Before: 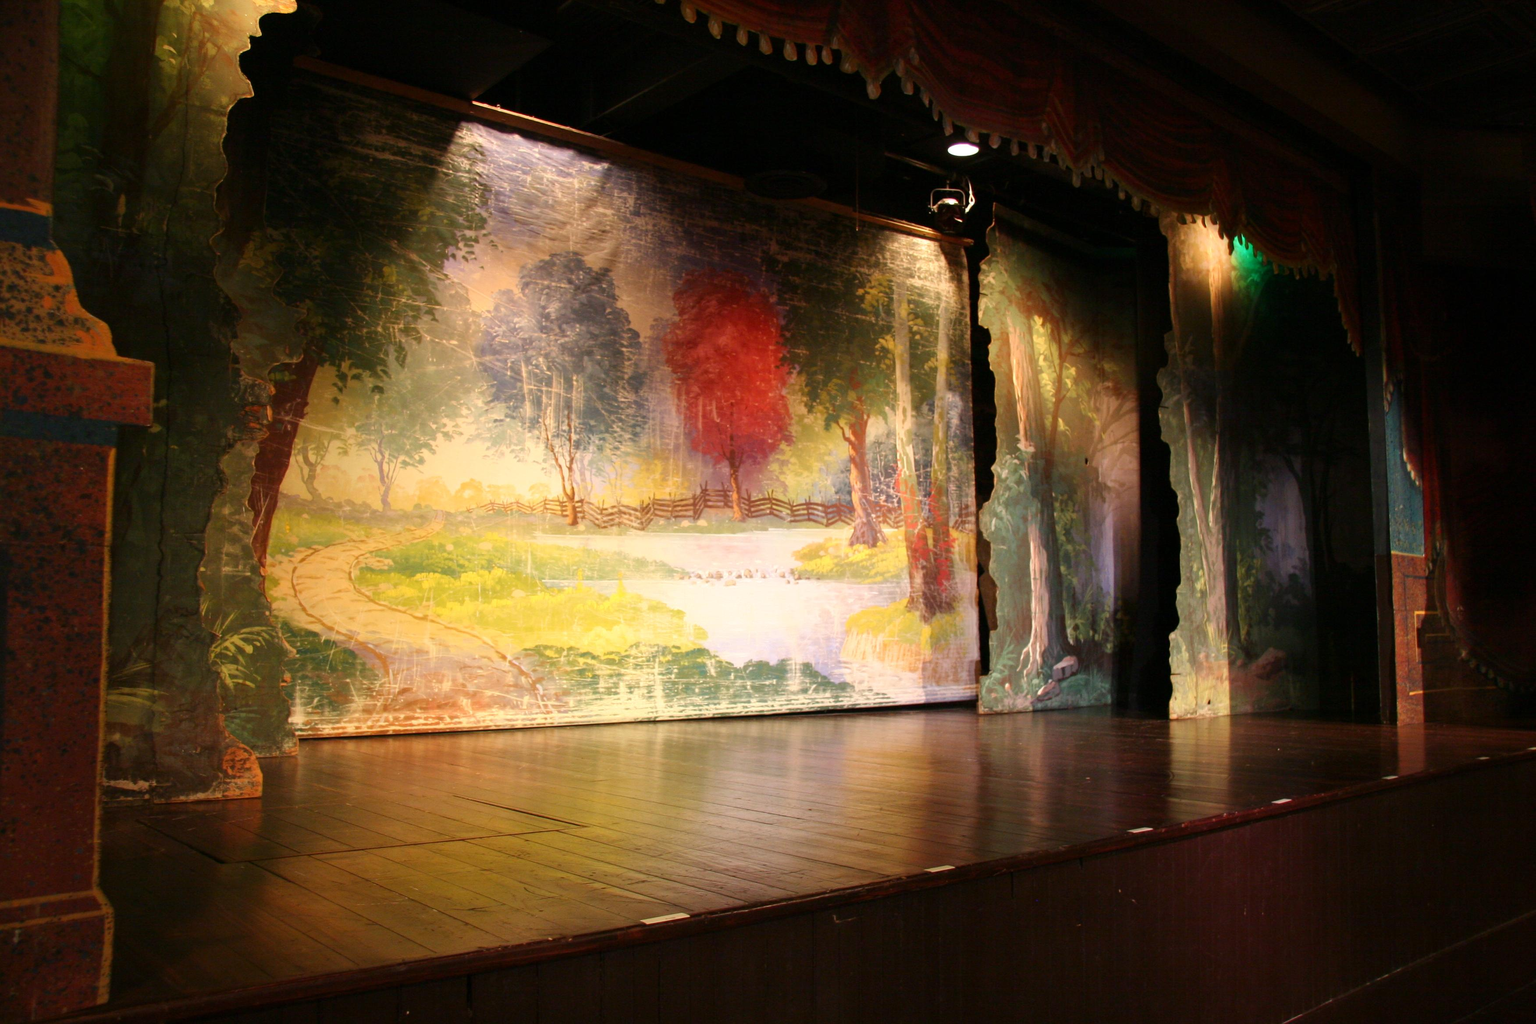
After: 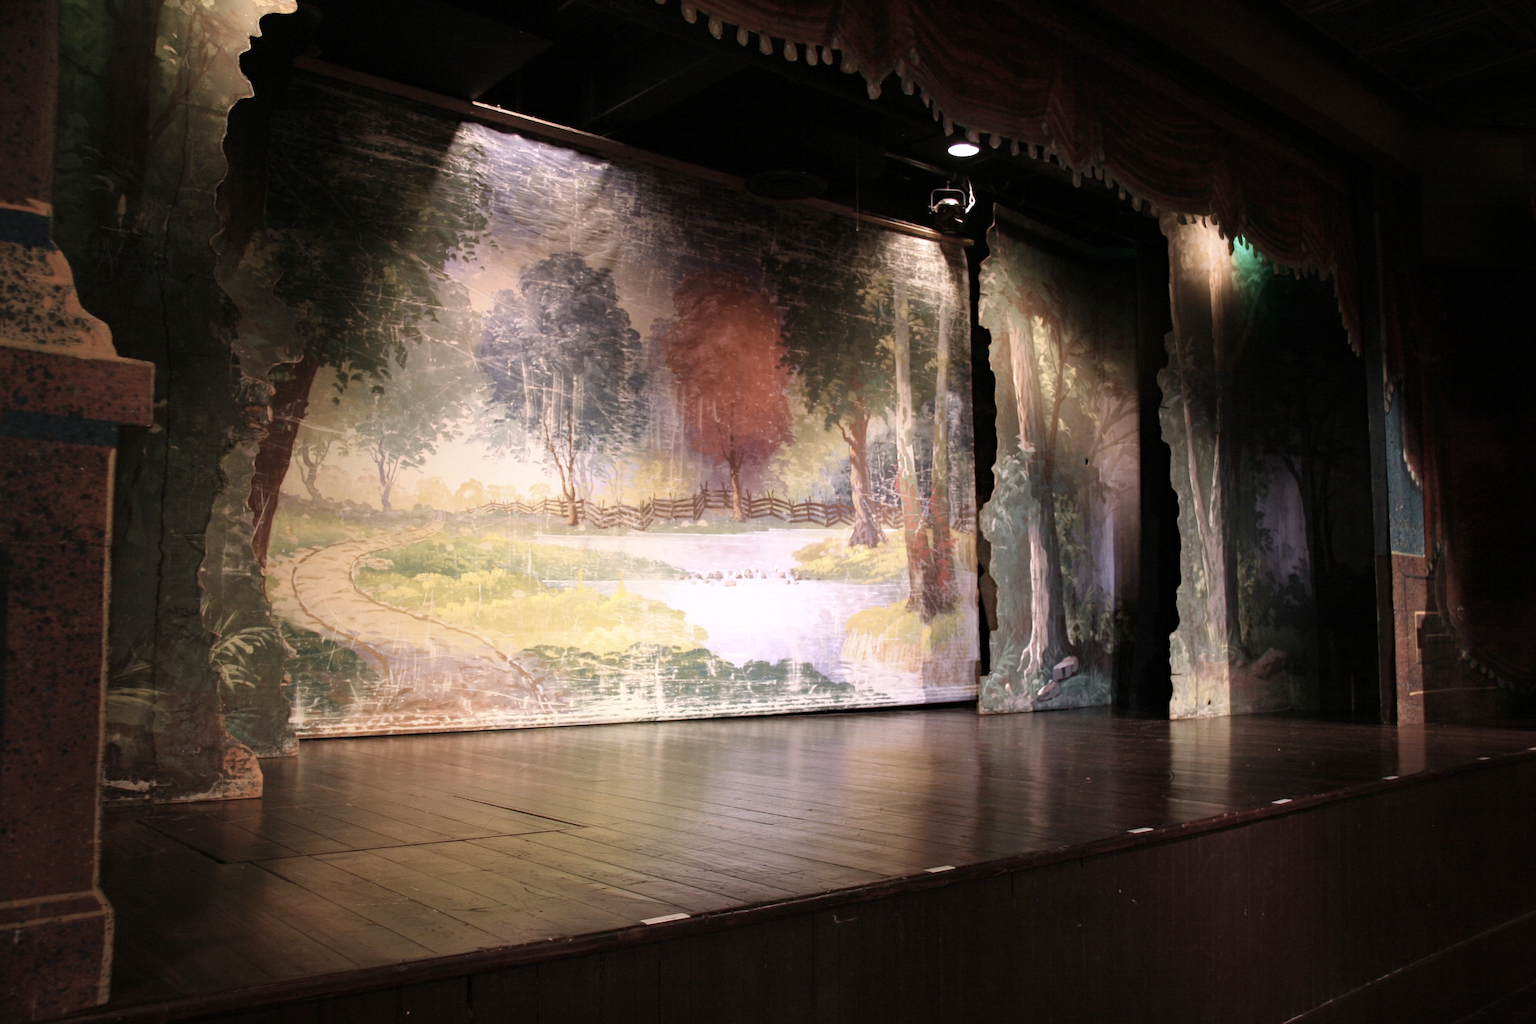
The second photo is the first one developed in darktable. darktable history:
white balance: red 1.042, blue 1.17
contrast brightness saturation: saturation -0.05
color correction: saturation 0.5
haze removal: compatibility mode true, adaptive false
